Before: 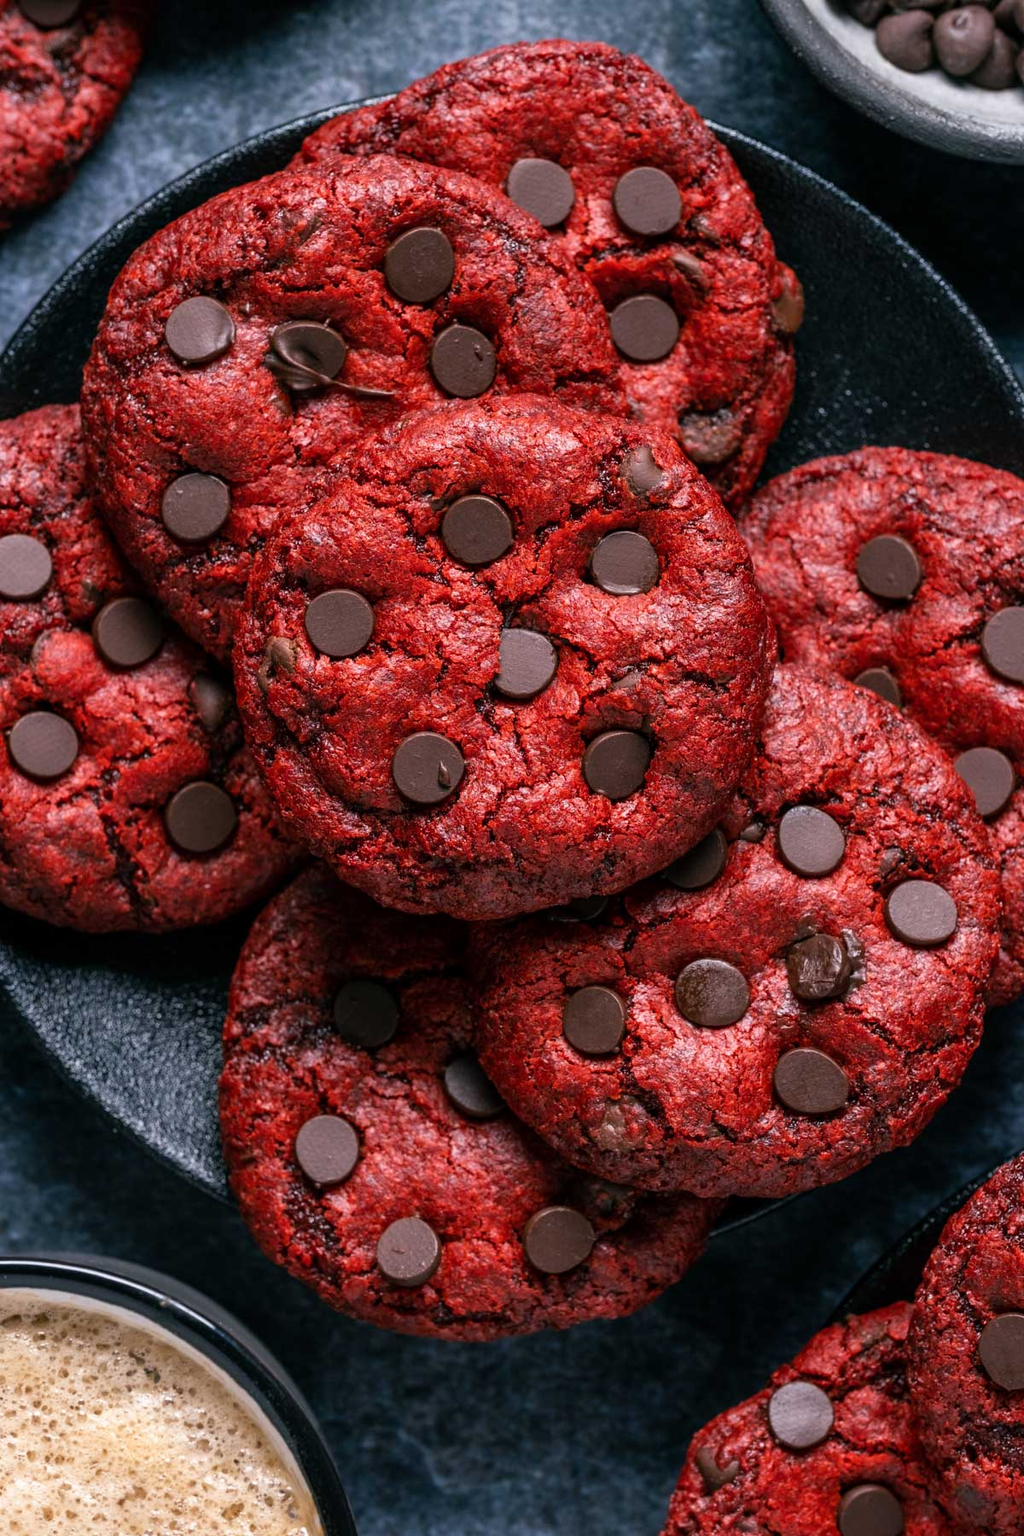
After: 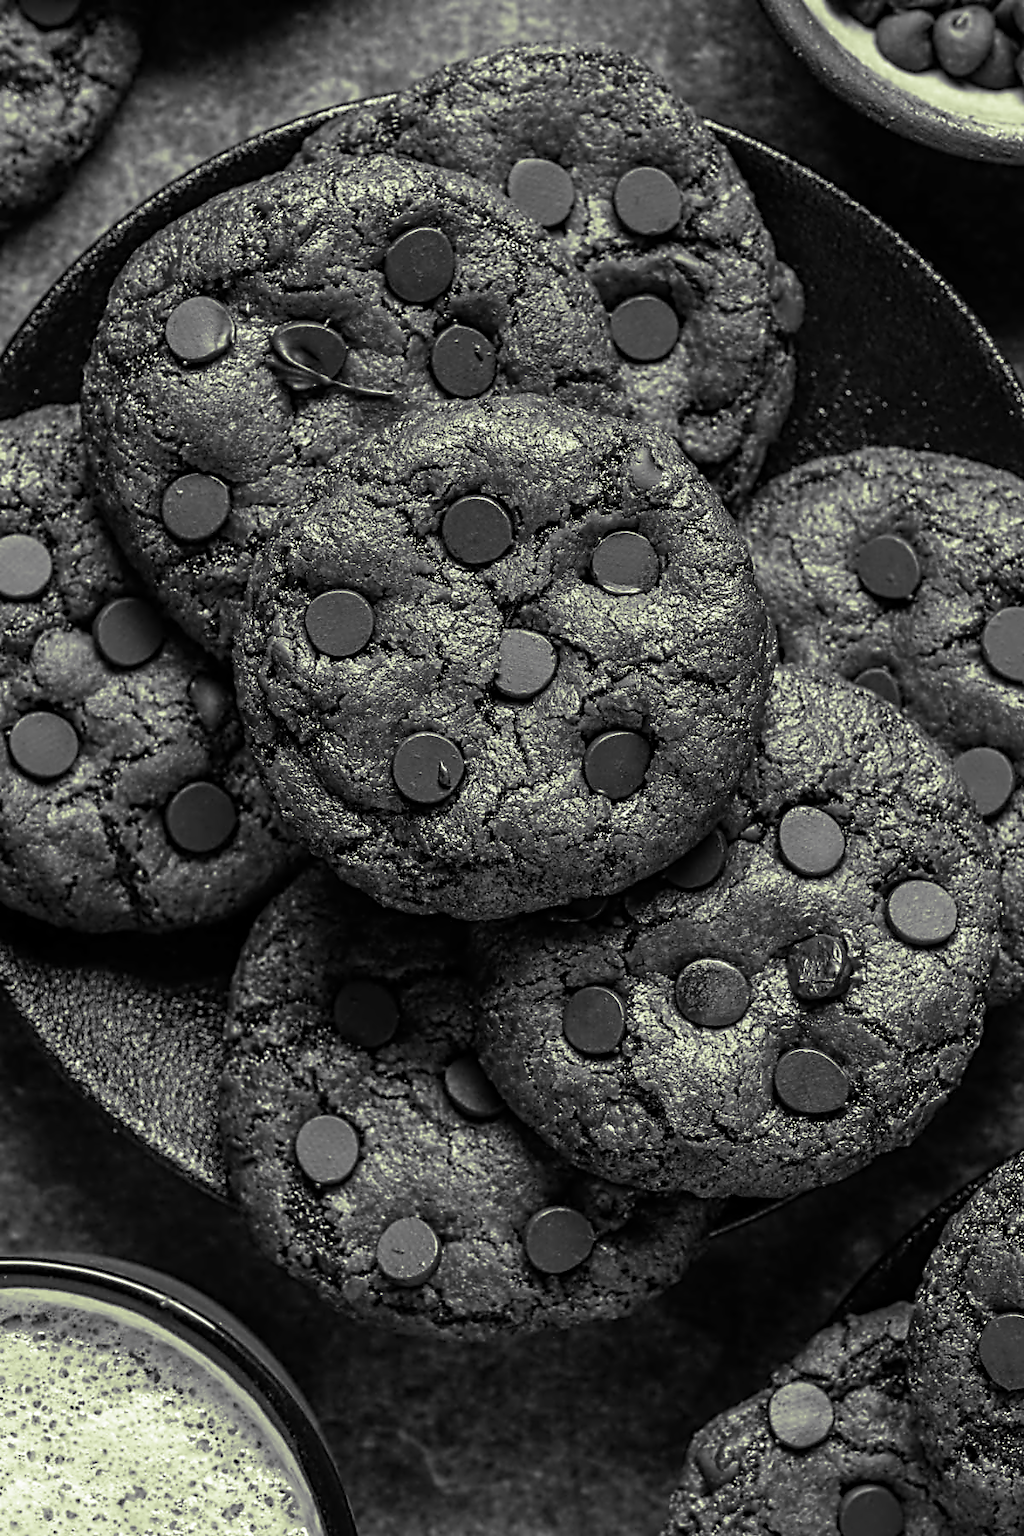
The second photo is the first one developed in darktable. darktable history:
monochrome: on, module defaults
split-toning: shadows › hue 290.82°, shadows › saturation 0.34, highlights › saturation 0.38, balance 0, compress 50%
contrast equalizer: y [[0.5, 0.5, 0.5, 0.515, 0.749, 0.84], [0.5 ×6], [0.5 ×6], [0, 0, 0, 0.001, 0.067, 0.262], [0 ×6]]
exposure: exposure -0.041 EV, compensate highlight preservation false
